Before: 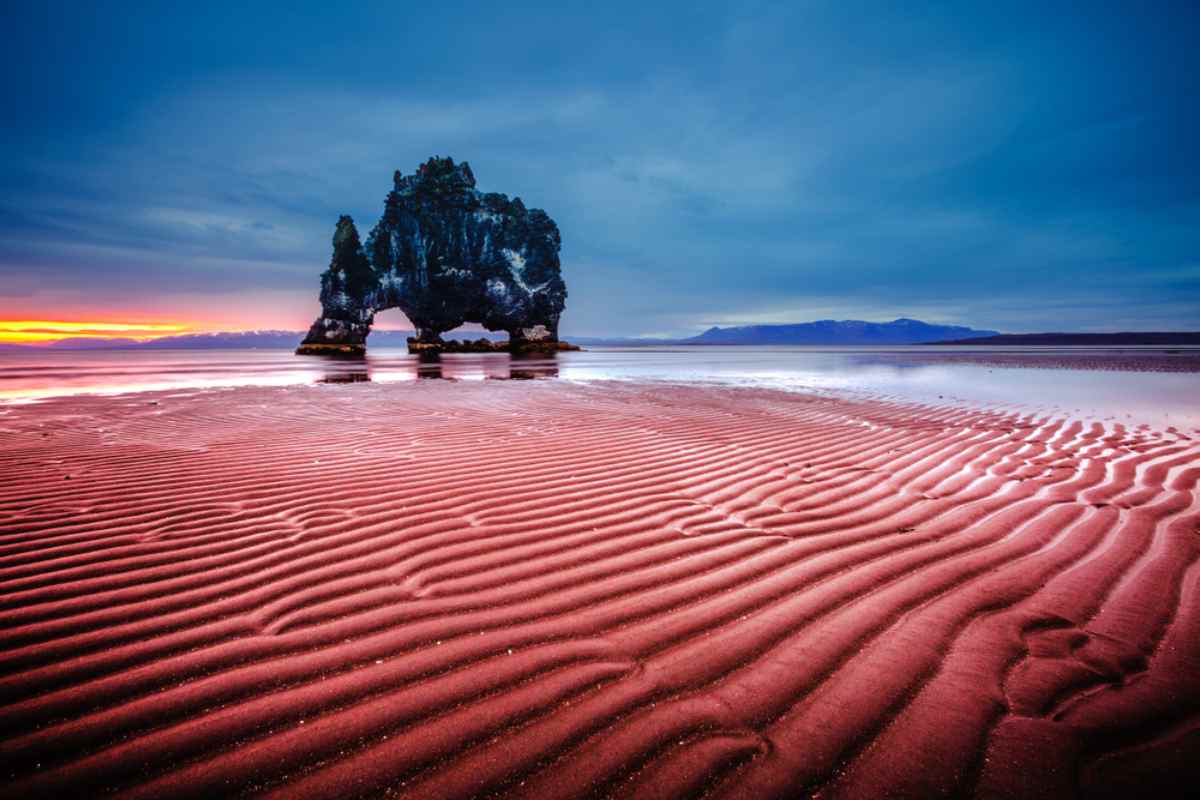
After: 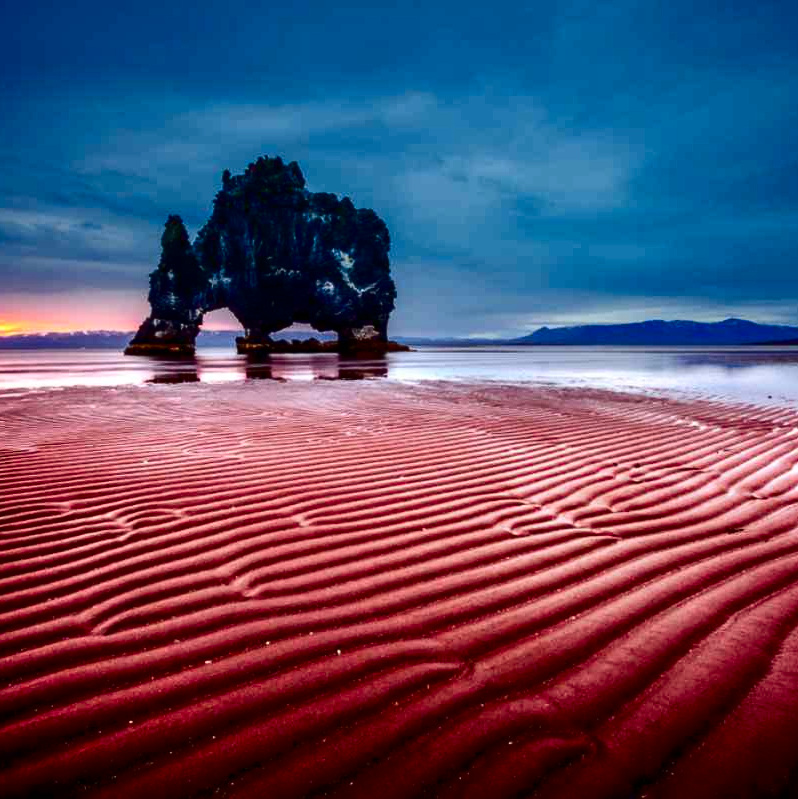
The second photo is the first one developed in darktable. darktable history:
contrast brightness saturation: contrast 0.245, brightness -0.226, saturation 0.139
crop and rotate: left 14.297%, right 19.152%
